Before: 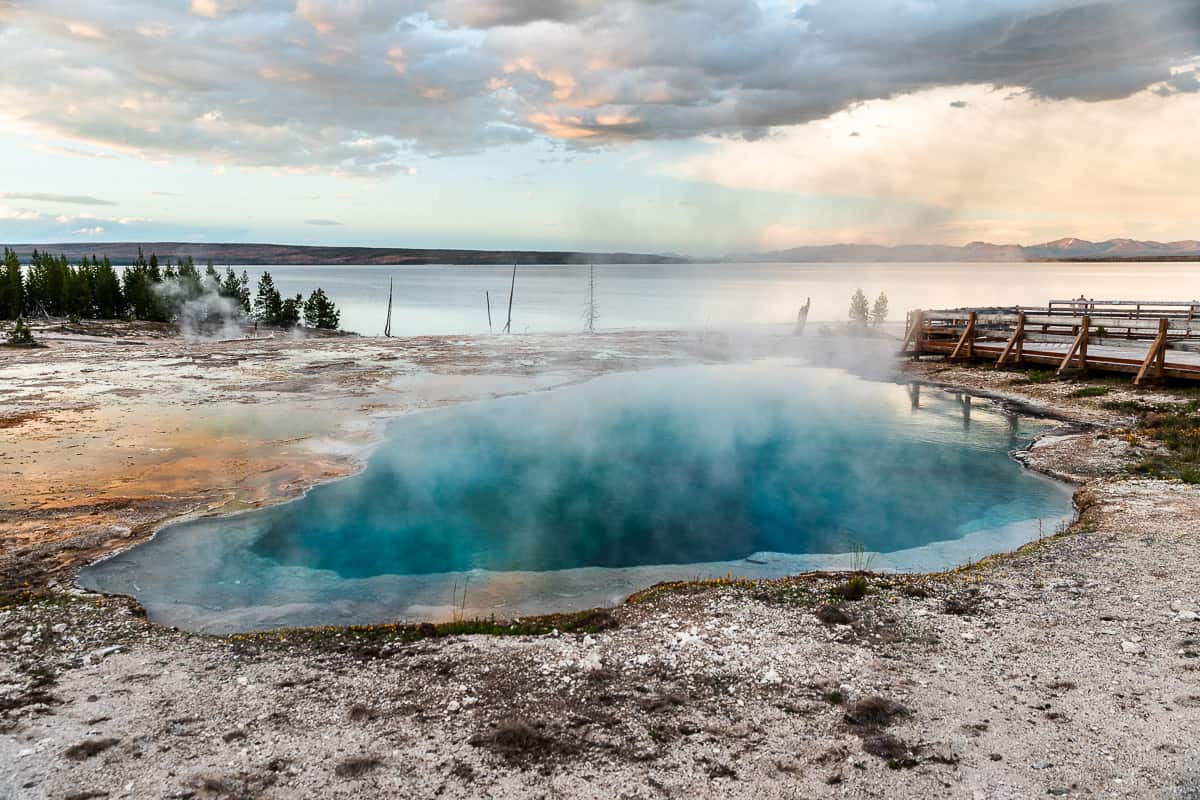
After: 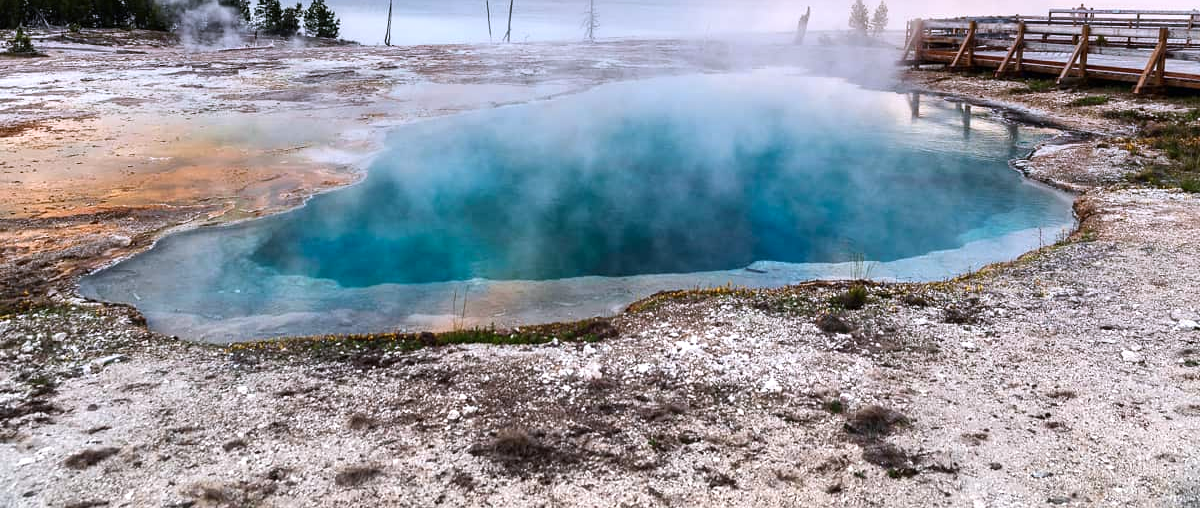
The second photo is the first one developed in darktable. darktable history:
crop and rotate: top 36.435%
graduated density: hue 238.83°, saturation 50%
exposure: black level correction 0, exposure 0.7 EV, compensate exposure bias true, compensate highlight preservation false
